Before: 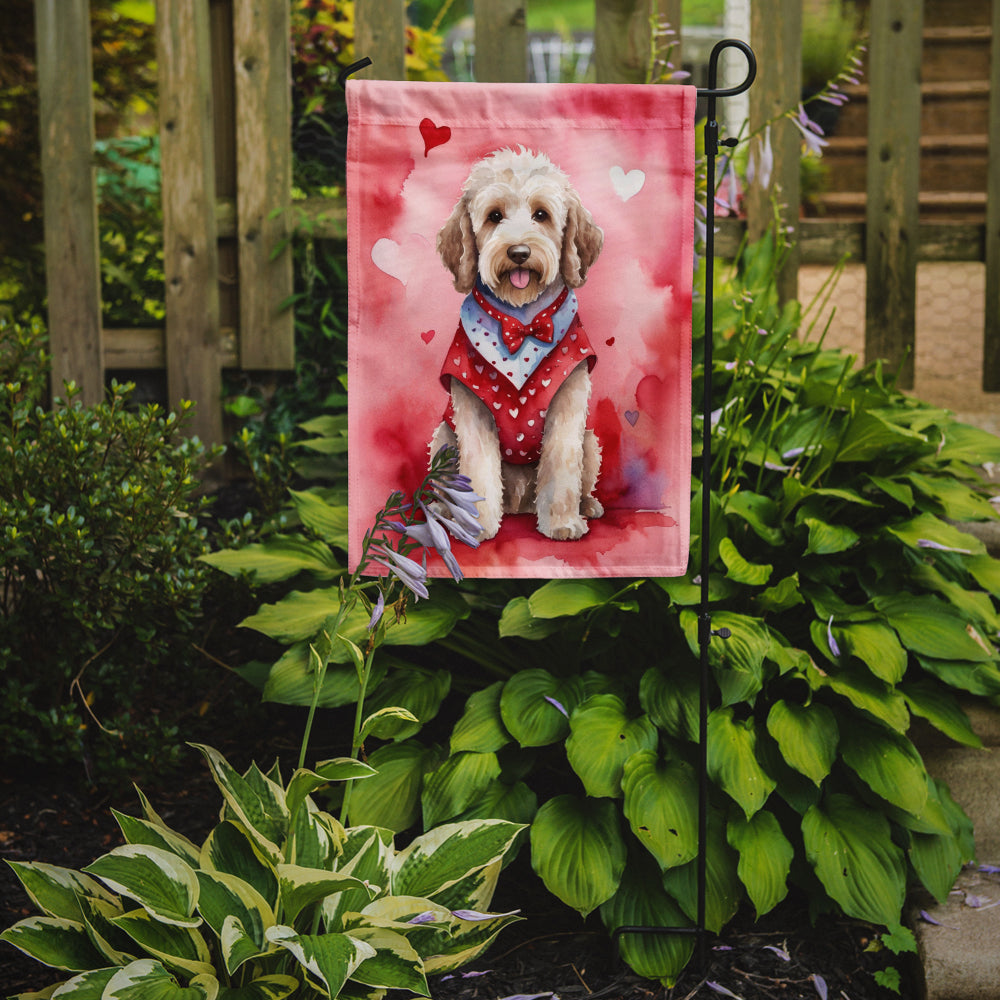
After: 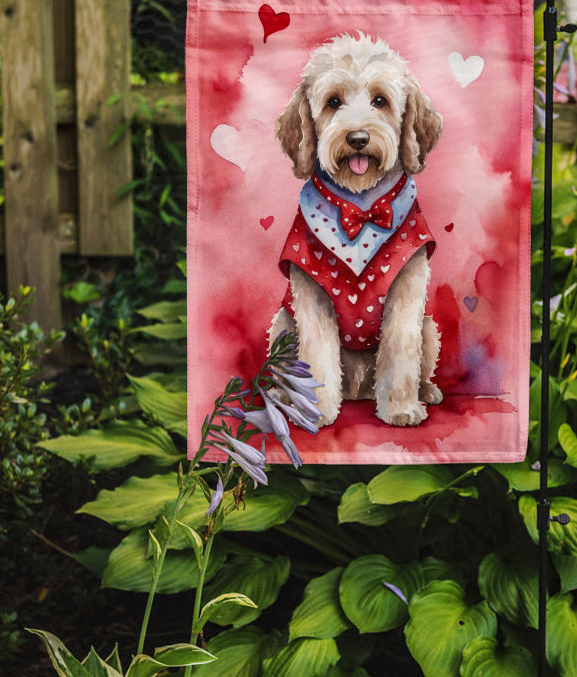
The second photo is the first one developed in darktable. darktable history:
tone equalizer: edges refinement/feathering 500, mask exposure compensation -1.57 EV, preserve details no
crop: left 16.176%, top 11.491%, right 26.063%, bottom 20.783%
local contrast: on, module defaults
